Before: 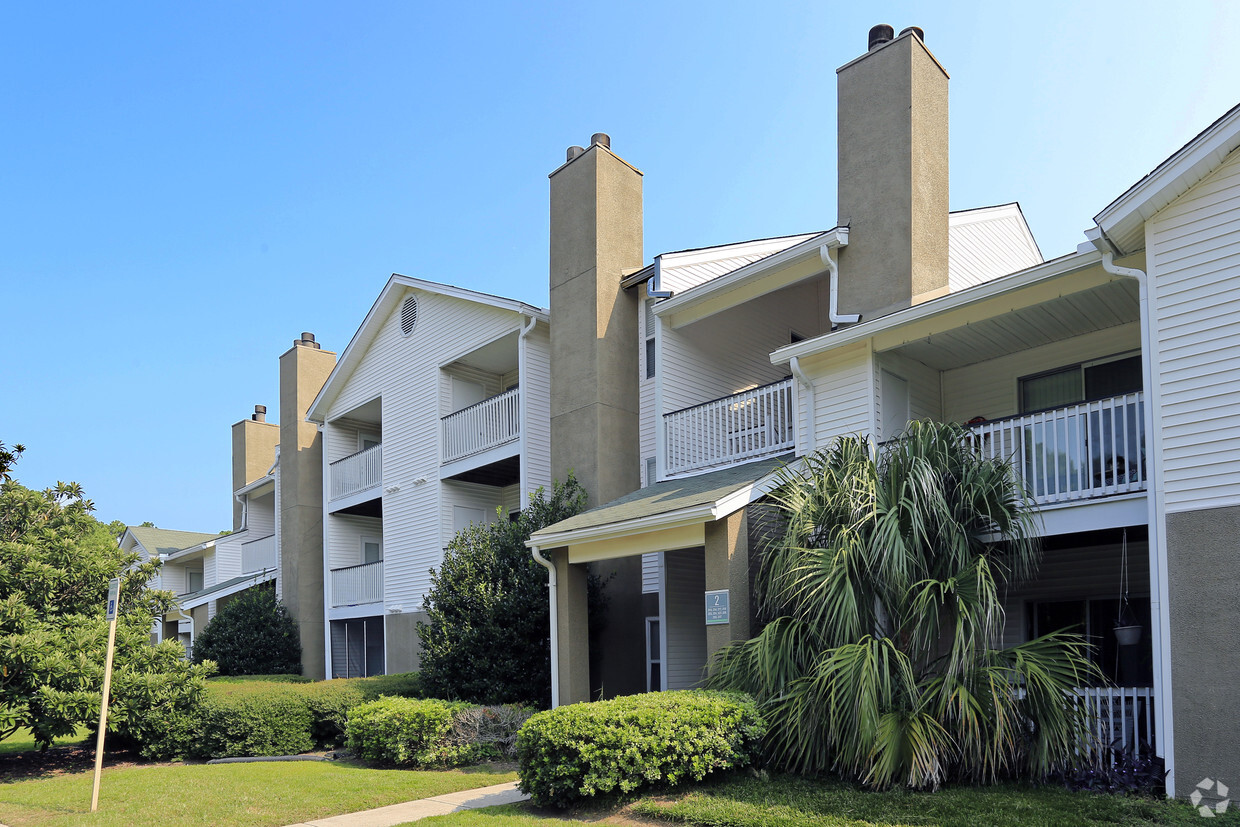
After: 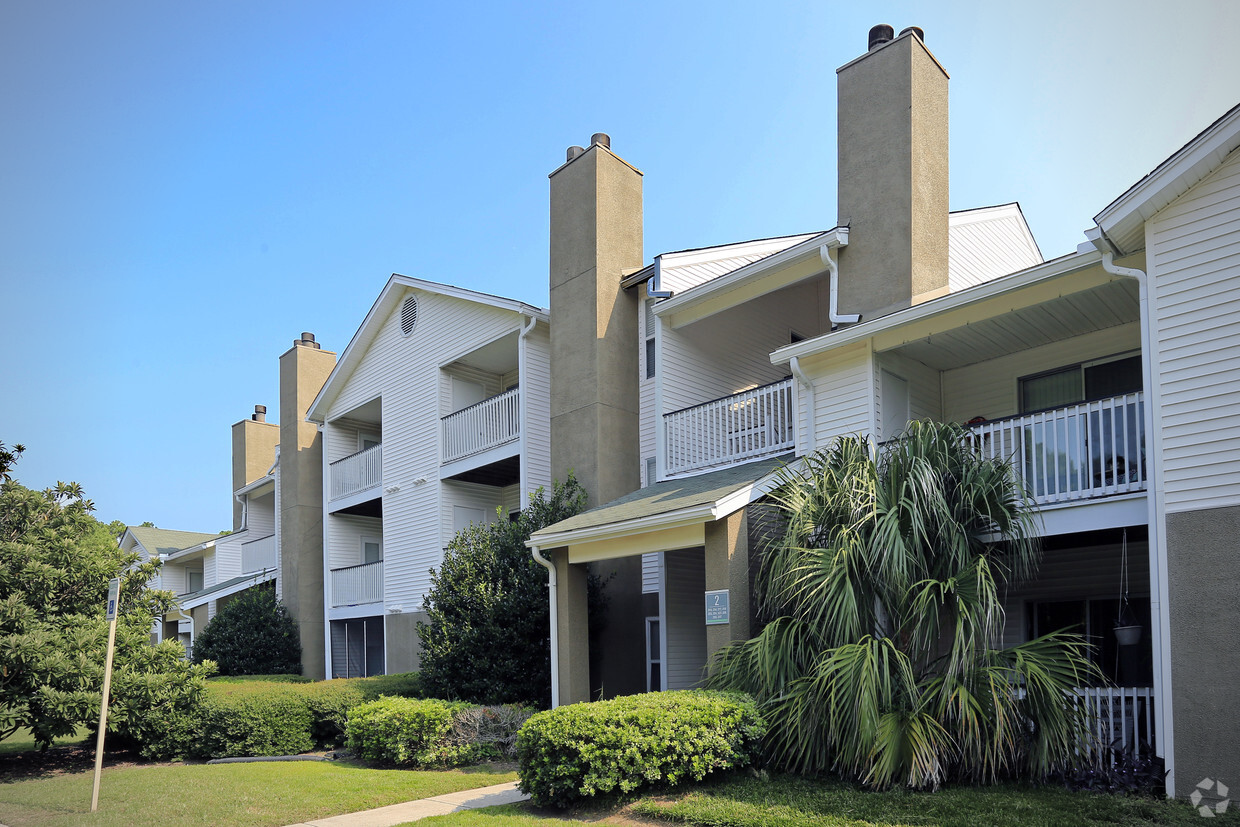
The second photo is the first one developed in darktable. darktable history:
vignetting: width/height ratio 1.091
